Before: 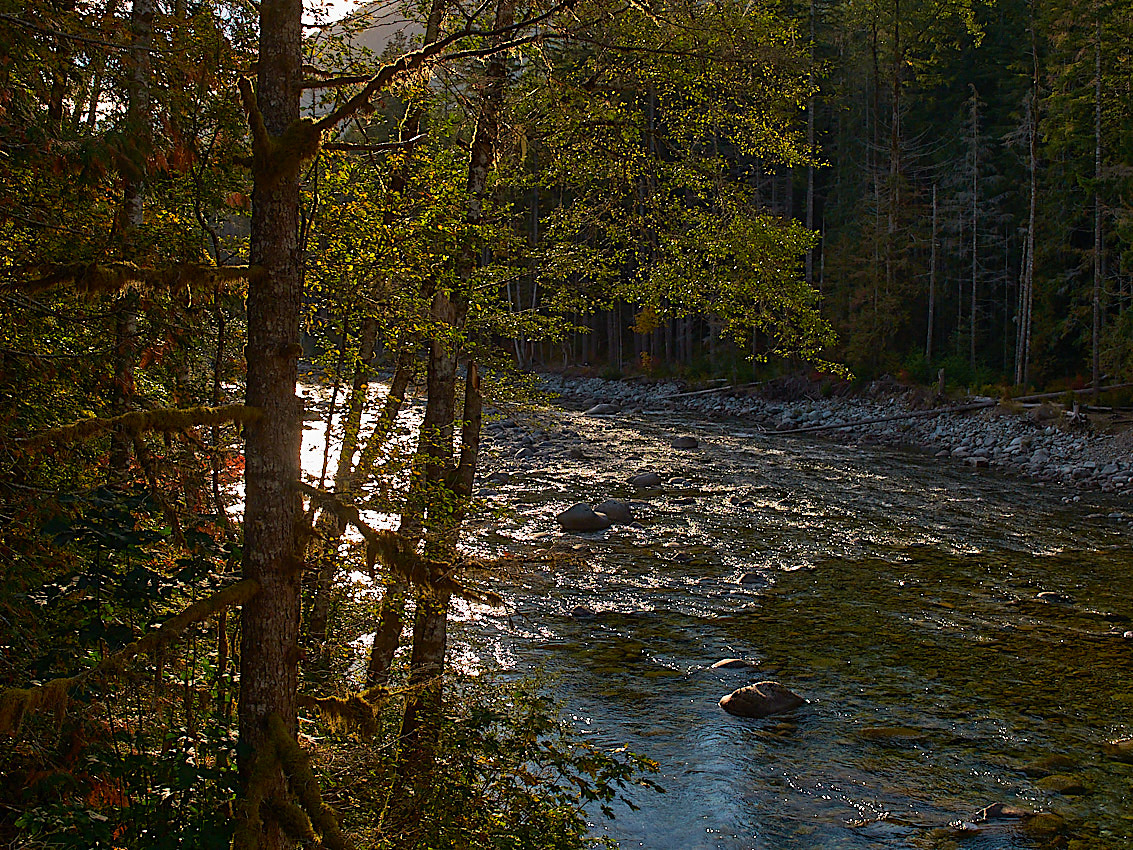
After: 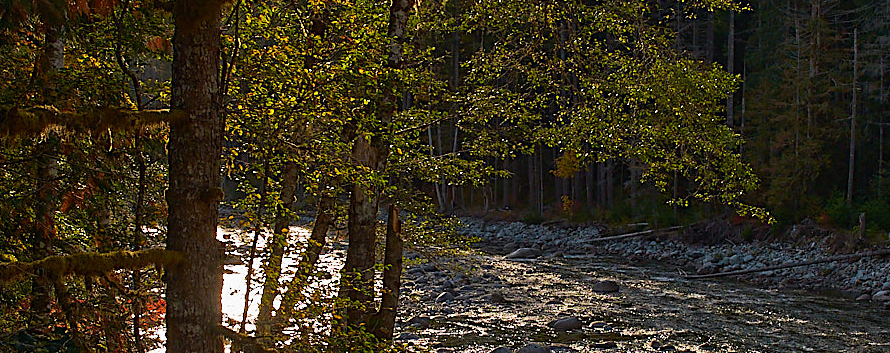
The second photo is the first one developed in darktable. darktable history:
crop: left 7.036%, top 18.398%, right 14.379%, bottom 40.043%
vignetting: fall-off start 100%, brightness -0.282, width/height ratio 1.31
